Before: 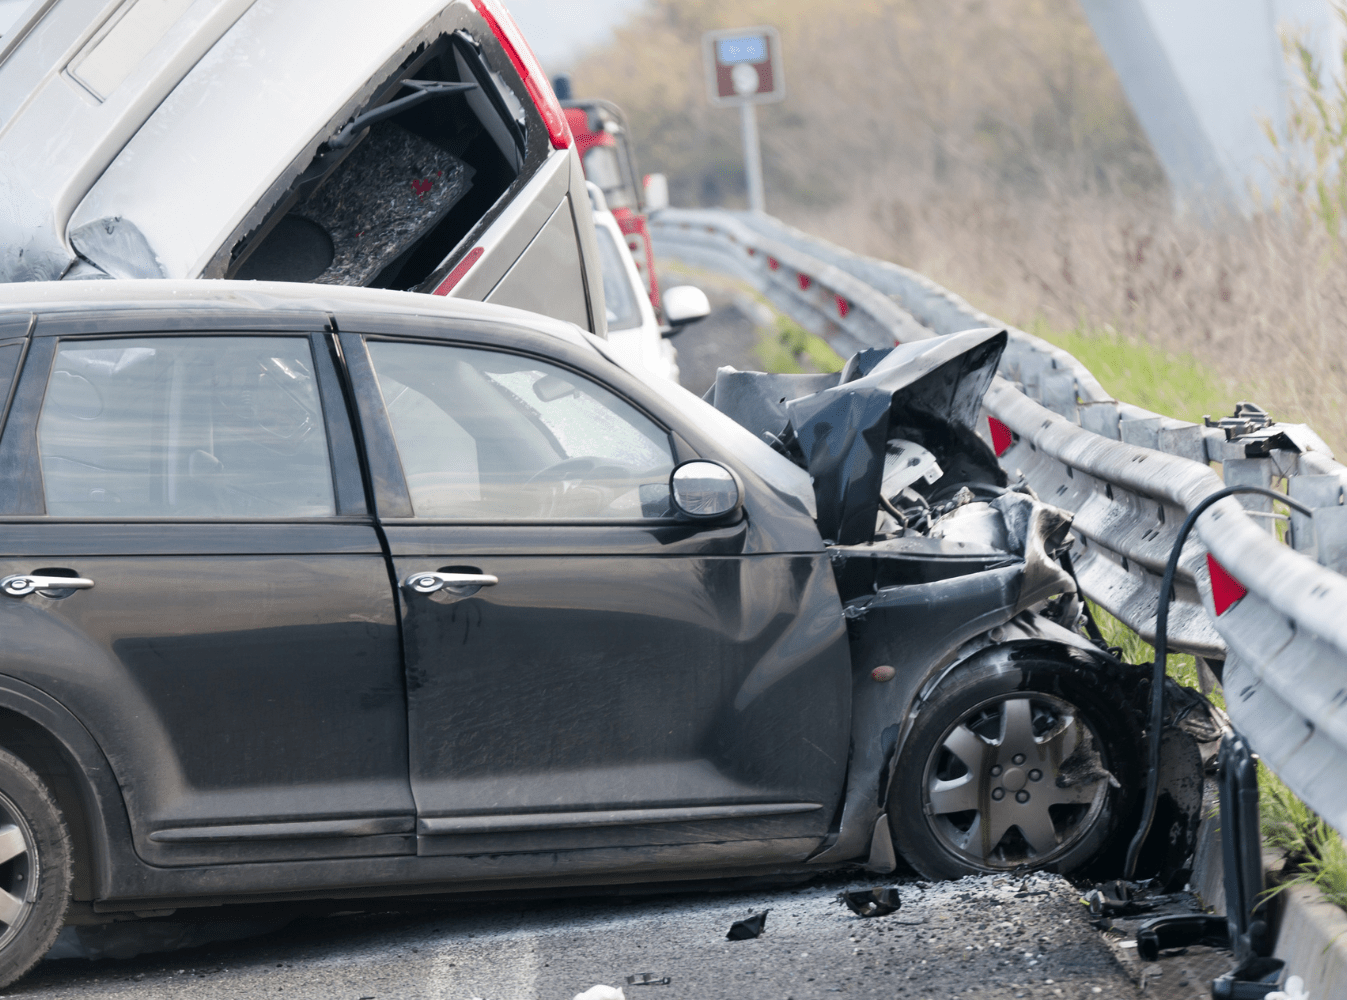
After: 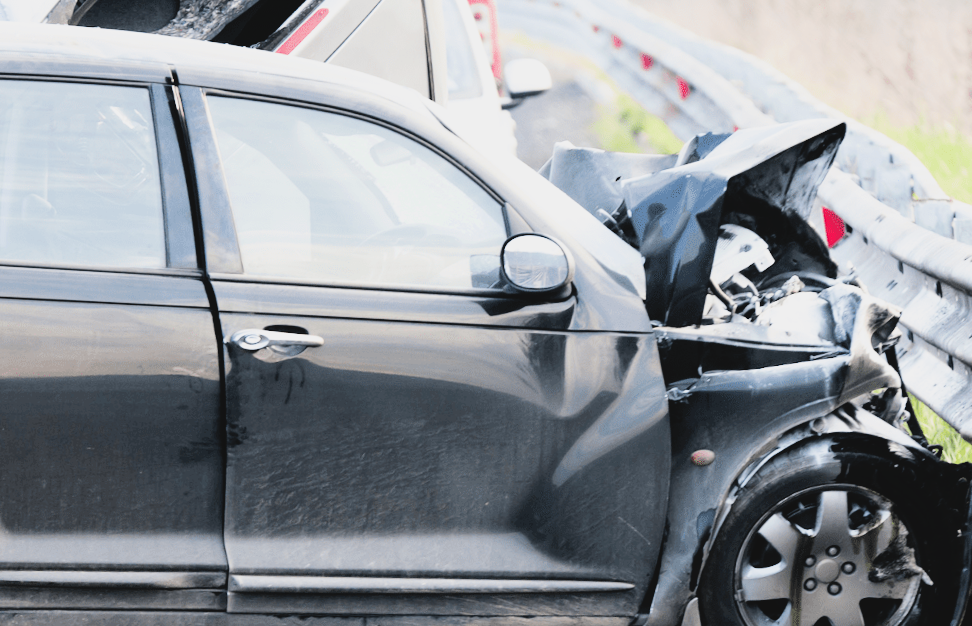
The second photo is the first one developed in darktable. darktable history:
exposure: black level correction 0, exposure 1.173 EV, compensate exposure bias true, compensate highlight preservation false
crop and rotate: angle -3.37°, left 9.79%, top 20.73%, right 12.42%, bottom 11.82%
tone equalizer: -8 EV -0.417 EV, -7 EV -0.389 EV, -6 EV -0.333 EV, -5 EV -0.222 EV, -3 EV 0.222 EV, -2 EV 0.333 EV, -1 EV 0.389 EV, +0 EV 0.417 EV, edges refinement/feathering 500, mask exposure compensation -1.57 EV, preserve details no
filmic rgb: black relative exposure -5 EV, hardness 2.88, contrast 1.3, highlights saturation mix -10%
contrast brightness saturation: contrast -0.11
